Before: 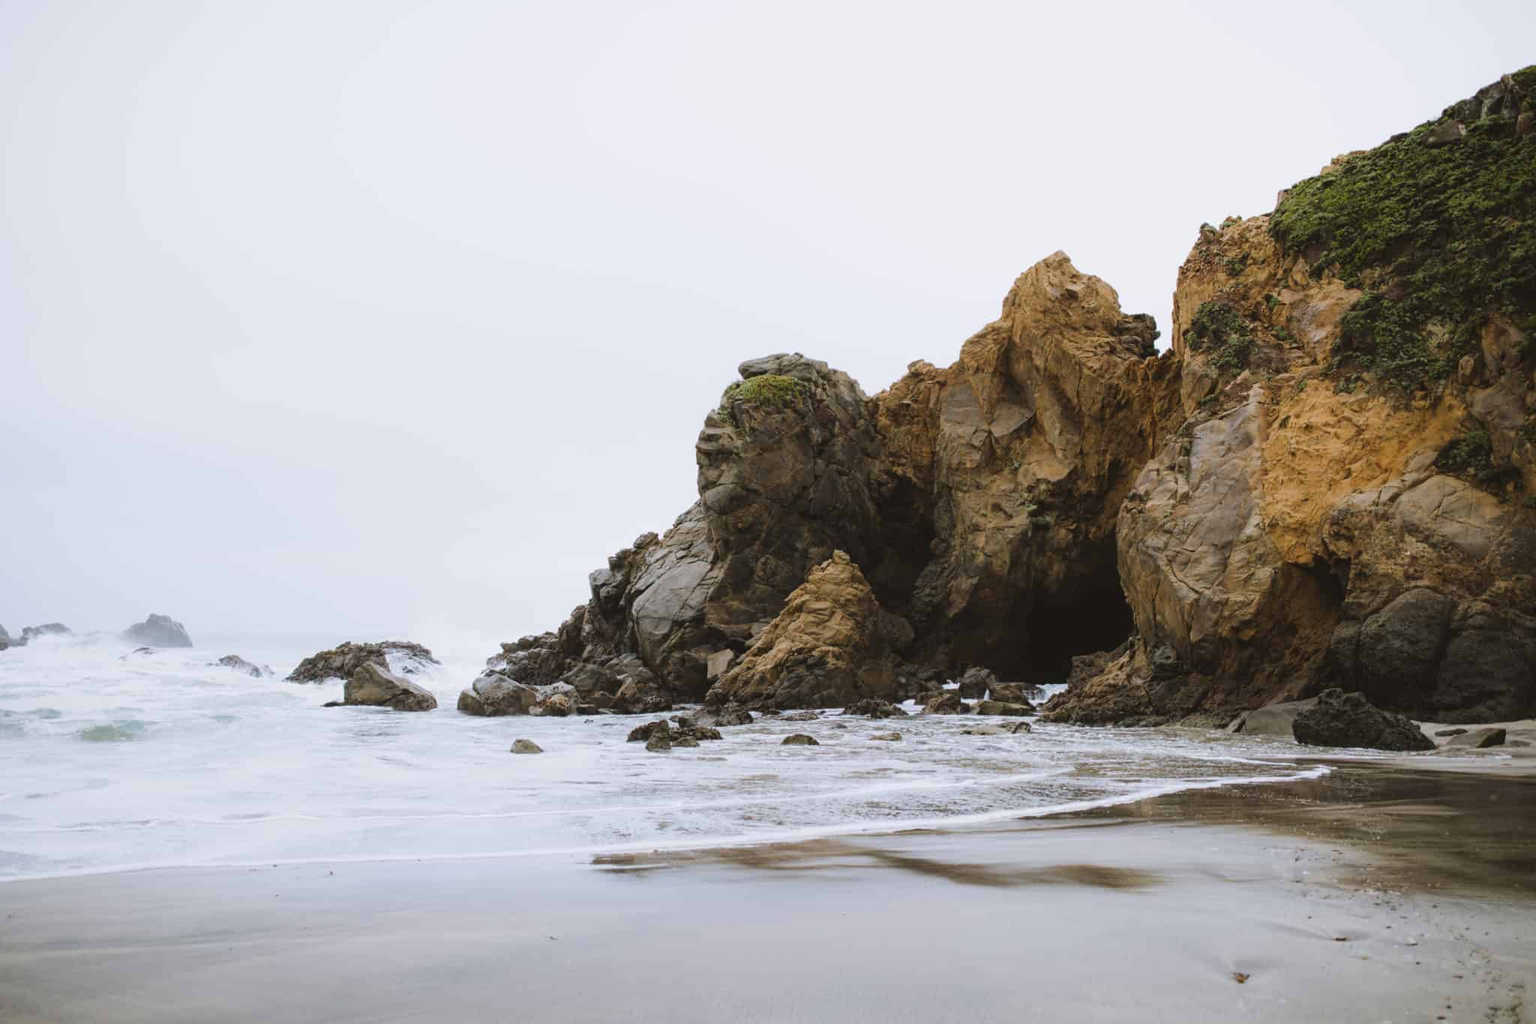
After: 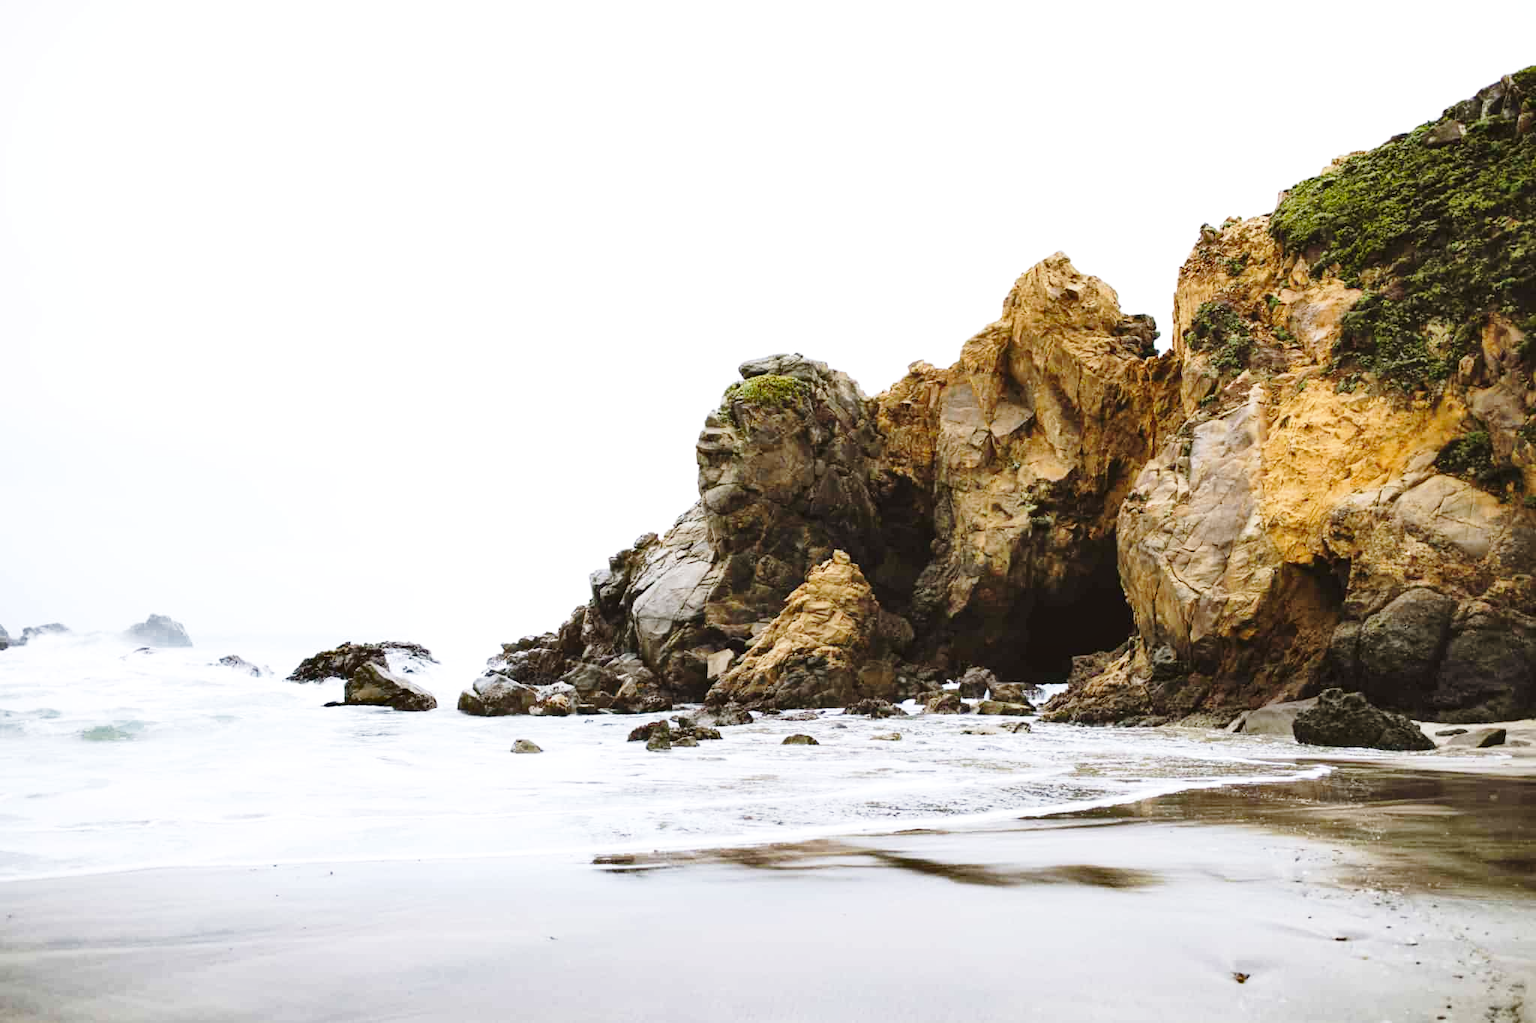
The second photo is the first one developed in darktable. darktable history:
base curve: curves: ch0 [(0, 0) (0.028, 0.03) (0.121, 0.232) (0.46, 0.748) (0.859, 0.968) (1, 1)], preserve colors none
exposure: black level correction 0.003, exposure 0.387 EV, compensate highlight preservation false
shadows and highlights: low approximation 0.01, soften with gaussian
